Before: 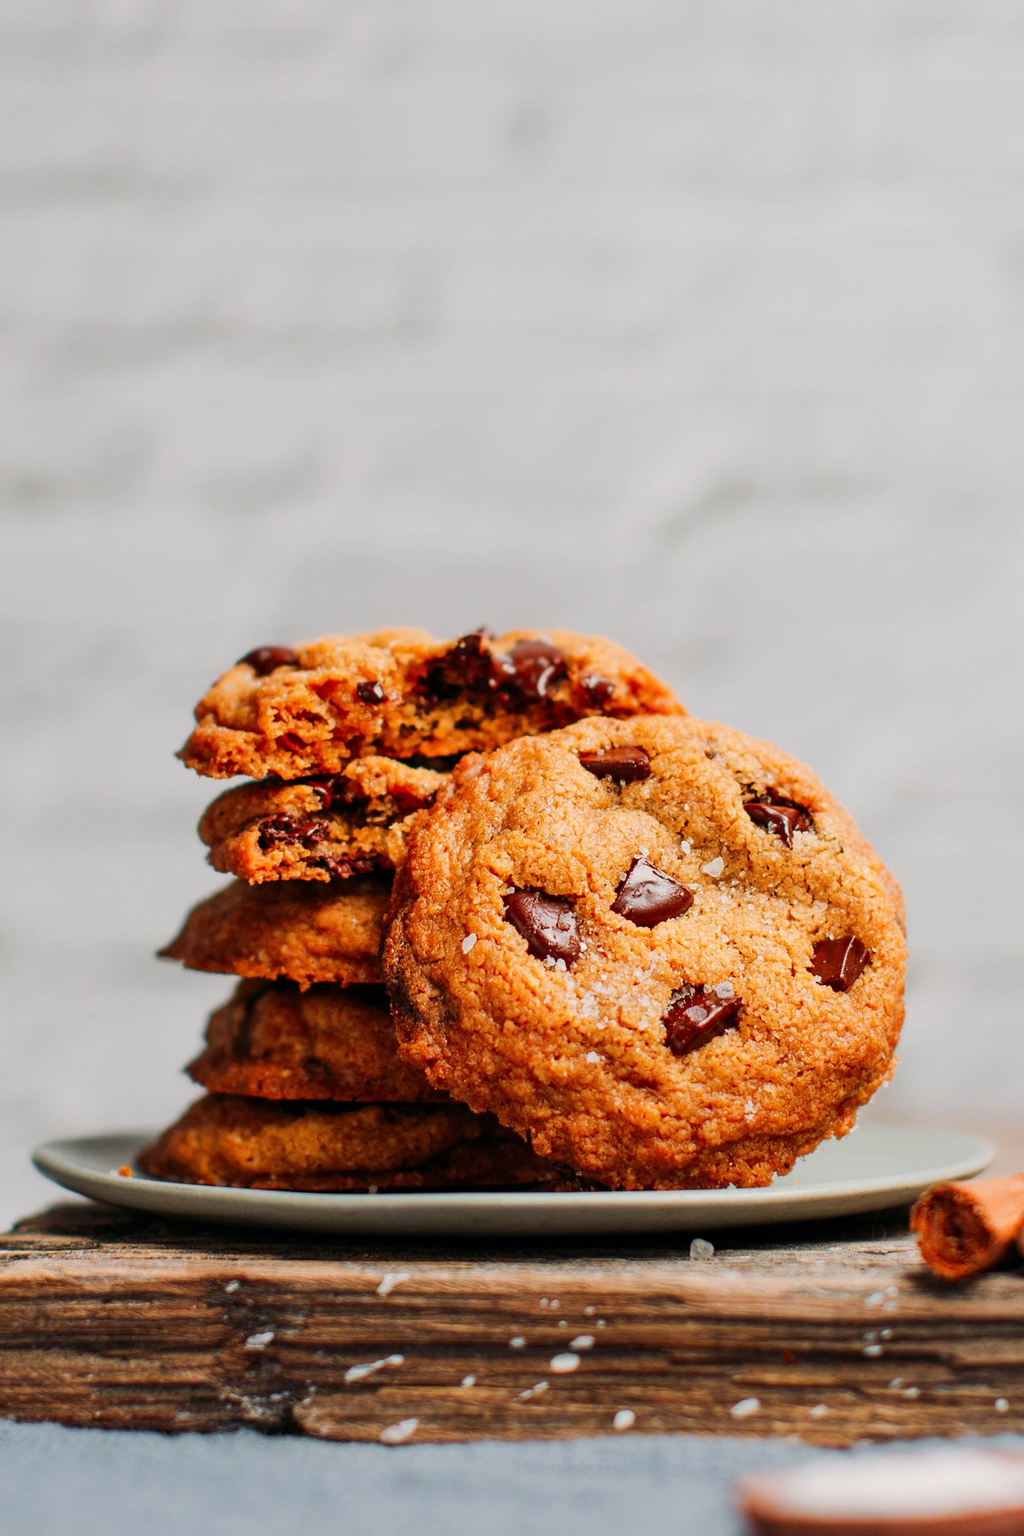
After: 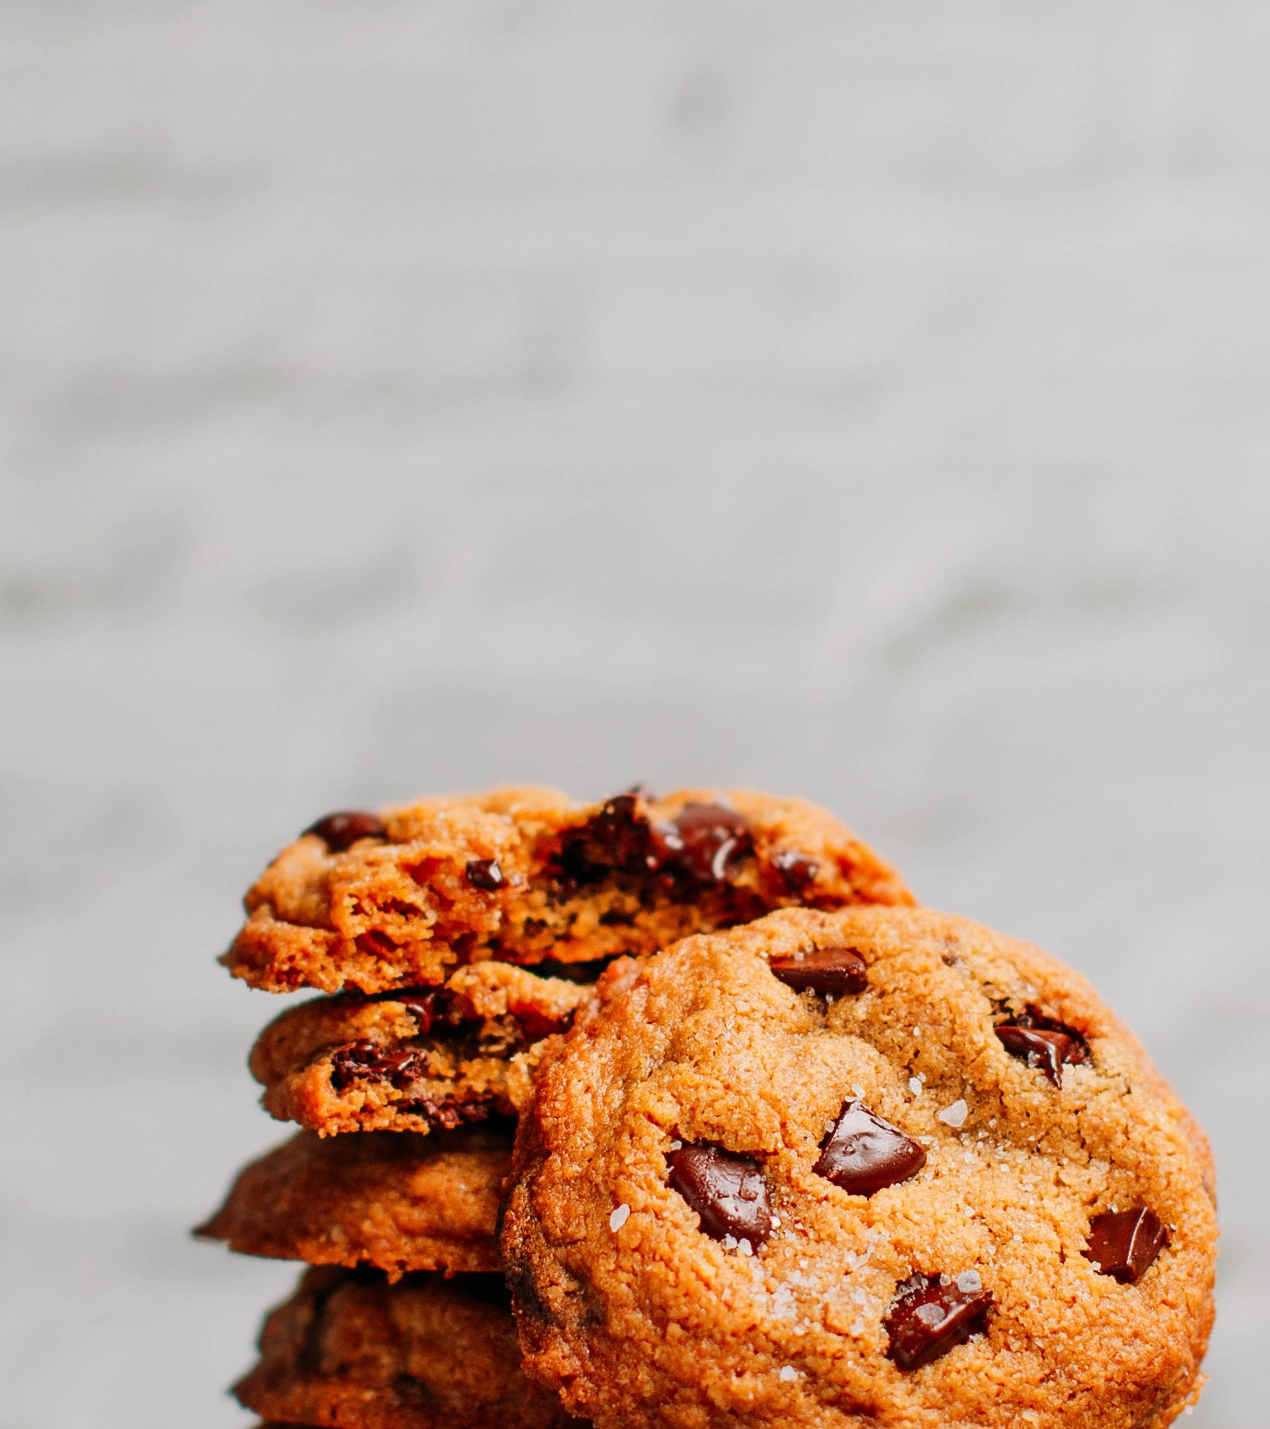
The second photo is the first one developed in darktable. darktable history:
crop: left 1.582%, top 3.44%, right 7.637%, bottom 28.491%
